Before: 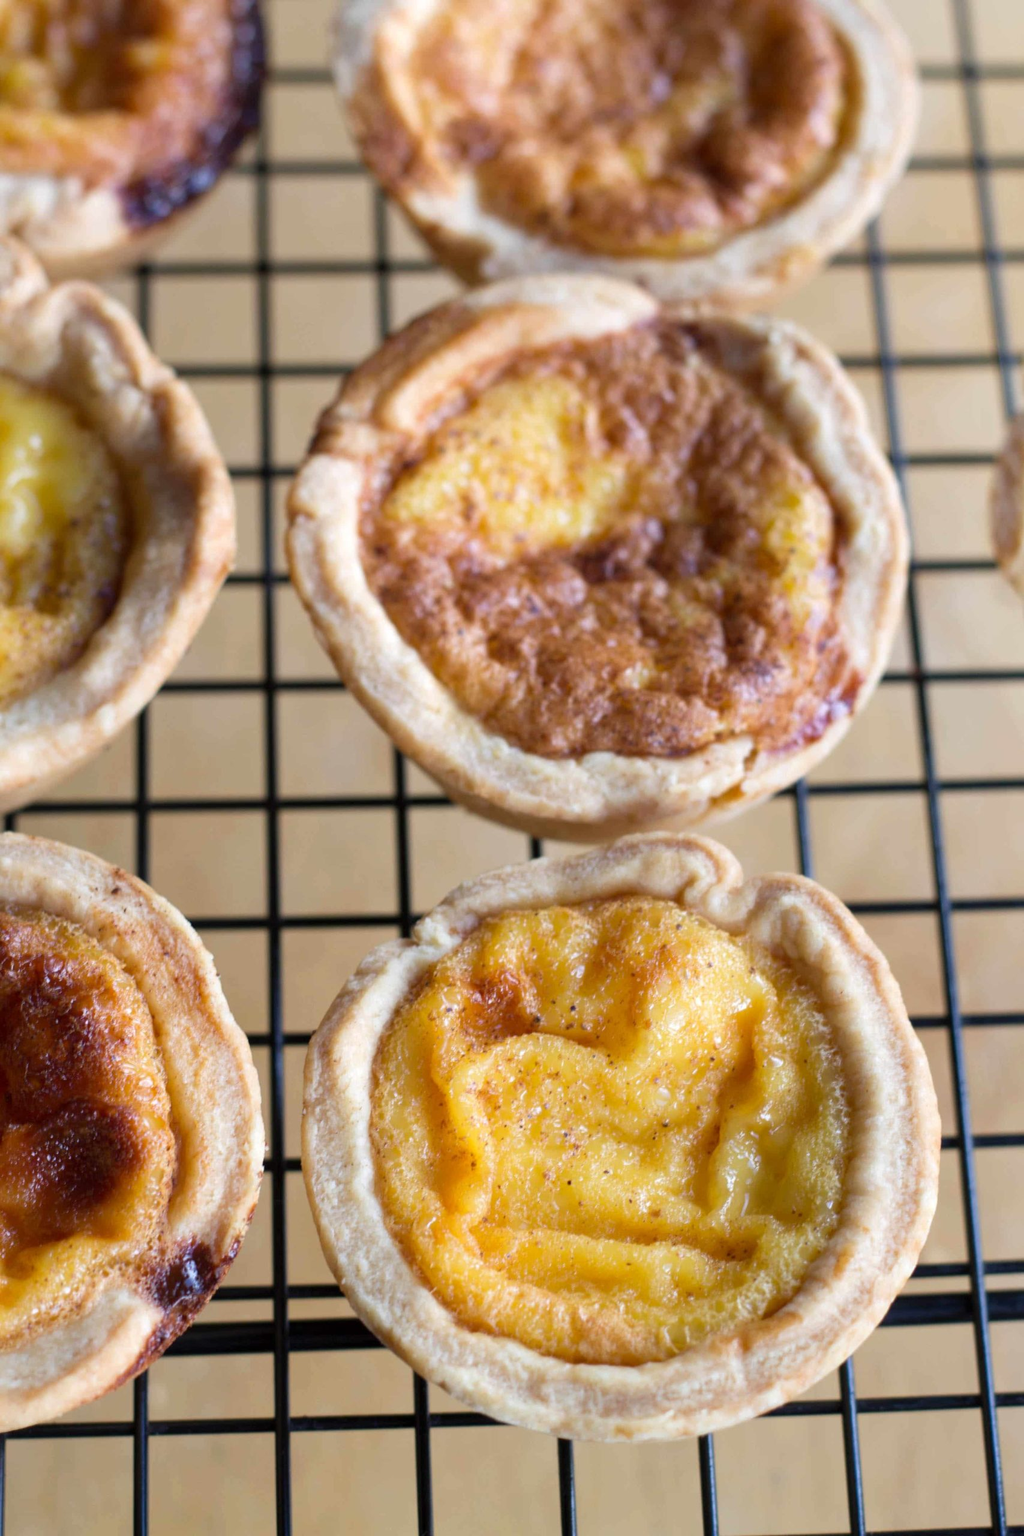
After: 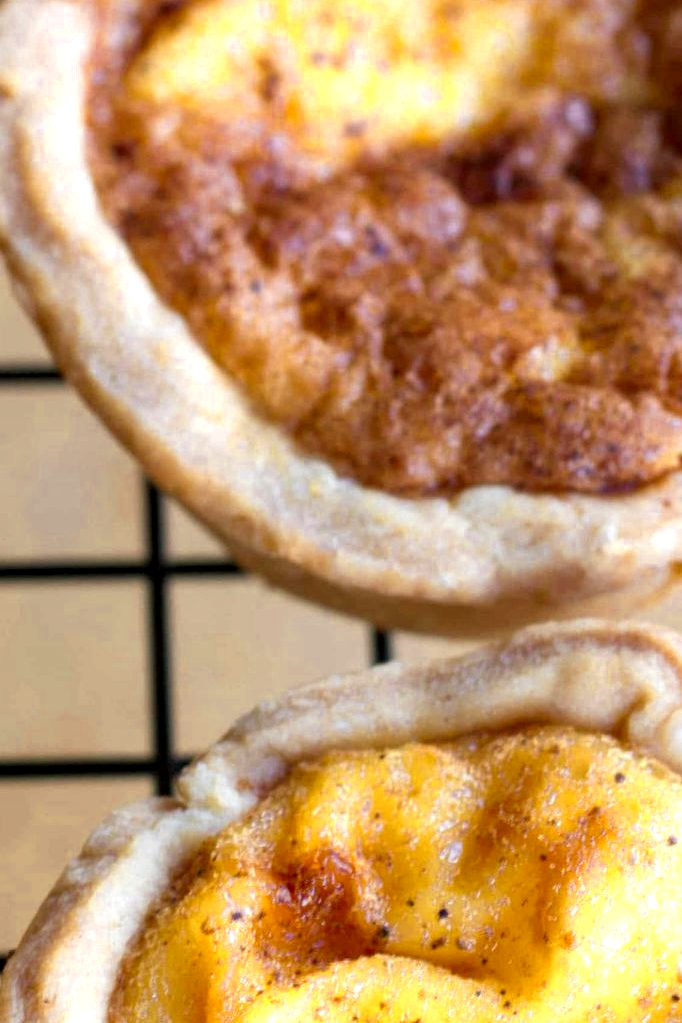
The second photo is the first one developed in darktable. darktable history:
crop: left 30%, top 30%, right 30%, bottom 30%
local contrast: detail 130%
color zones: curves: ch0 [(0.004, 0.305) (0.261, 0.623) (0.389, 0.399) (0.708, 0.571) (0.947, 0.34)]; ch1 [(0.025, 0.645) (0.229, 0.584) (0.326, 0.551) (0.484, 0.262) (0.757, 0.643)]
